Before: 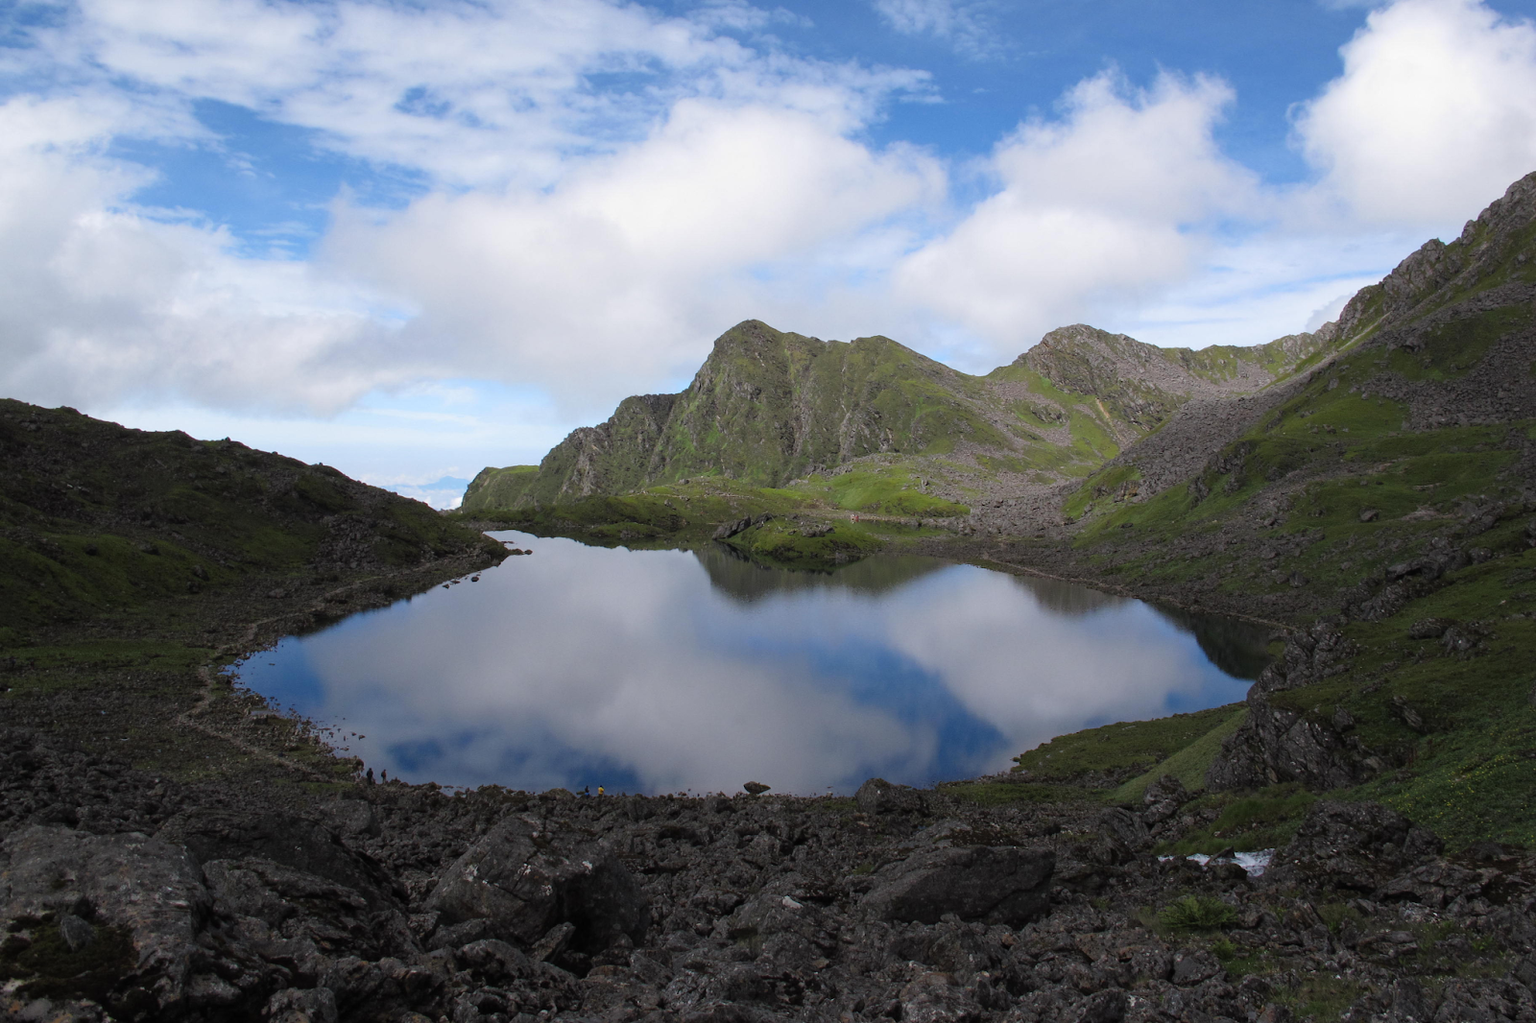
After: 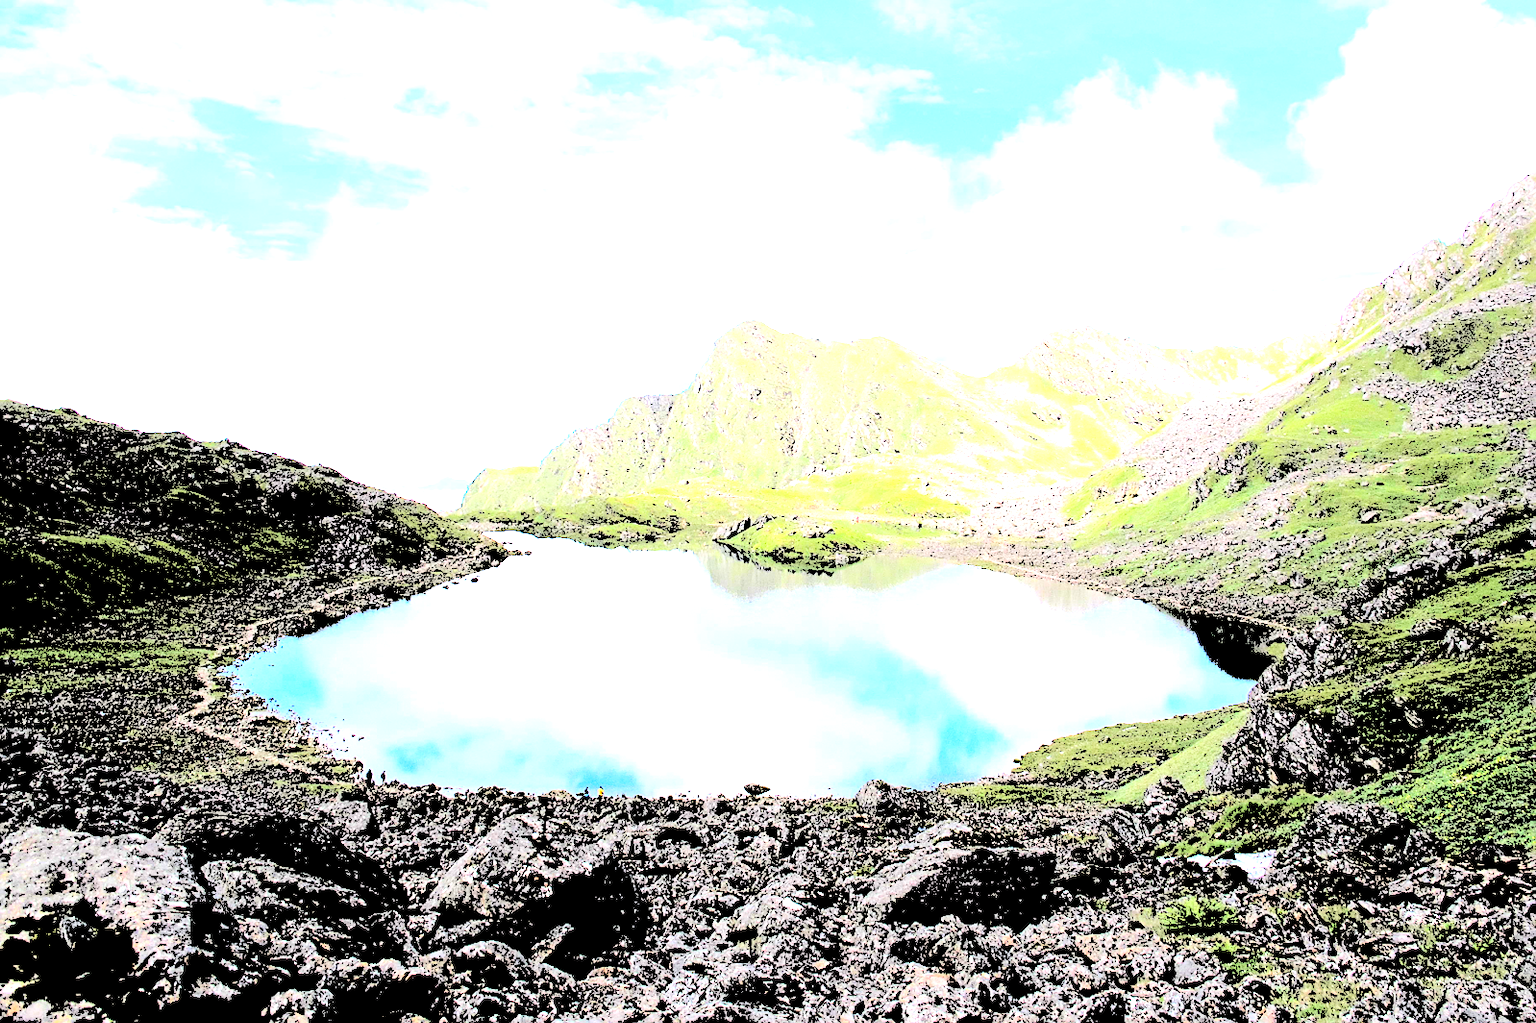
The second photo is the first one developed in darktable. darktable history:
sharpen: on, module defaults
crop and rotate: left 0.071%, bottom 0.002%
levels: levels [0.246, 0.256, 0.506]
exposure: black level correction 0, exposure 1 EV, compensate highlight preservation false
